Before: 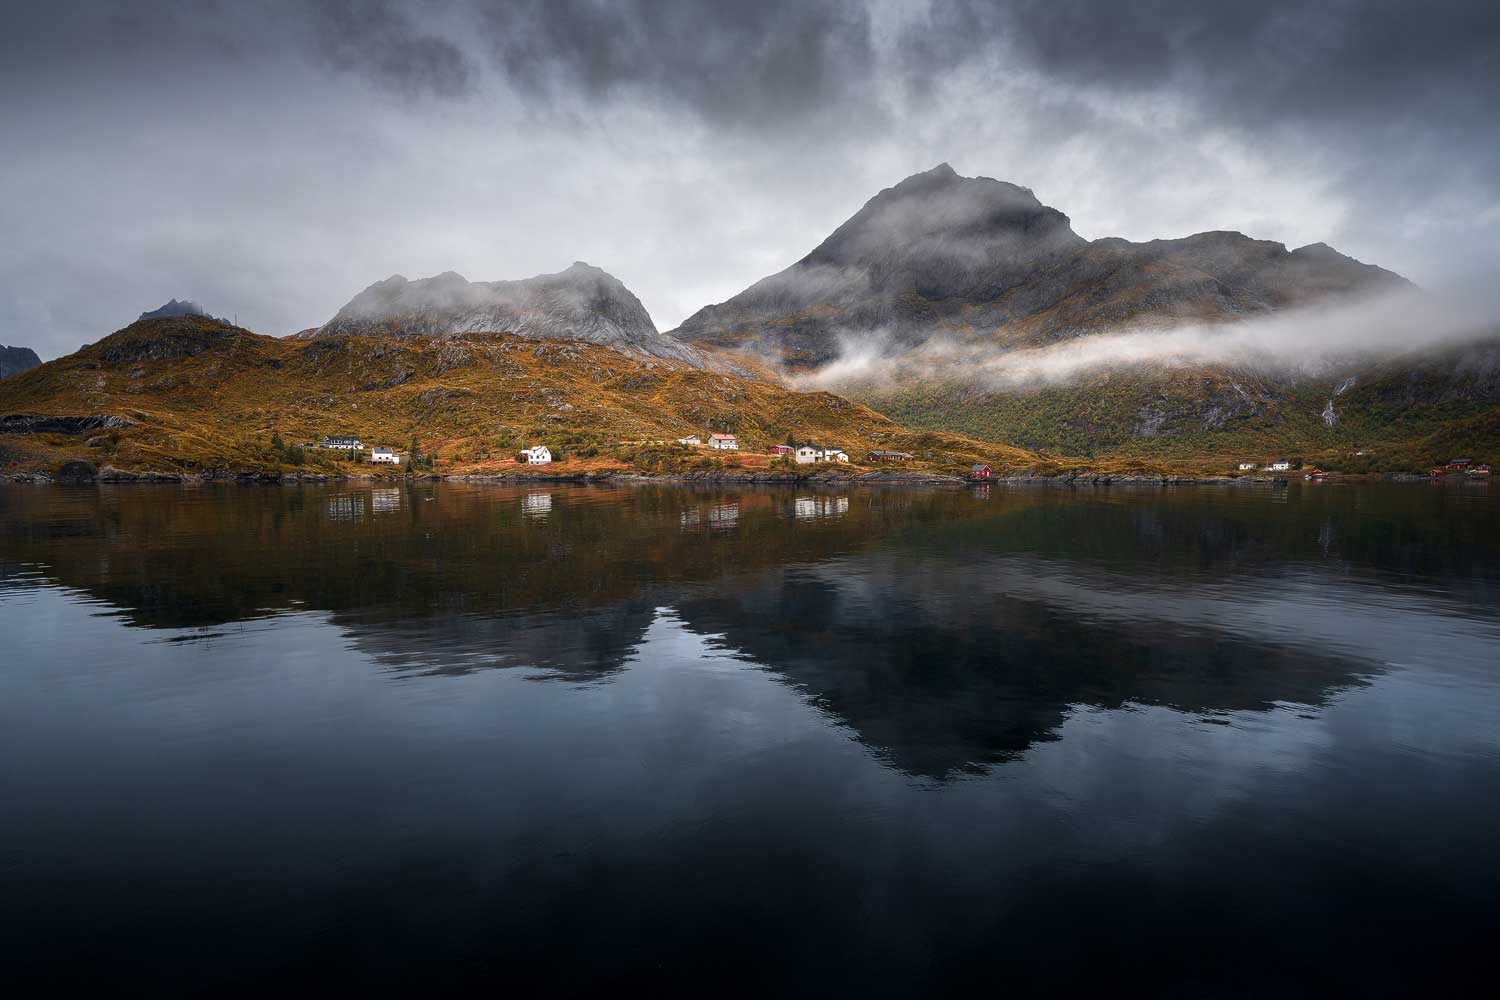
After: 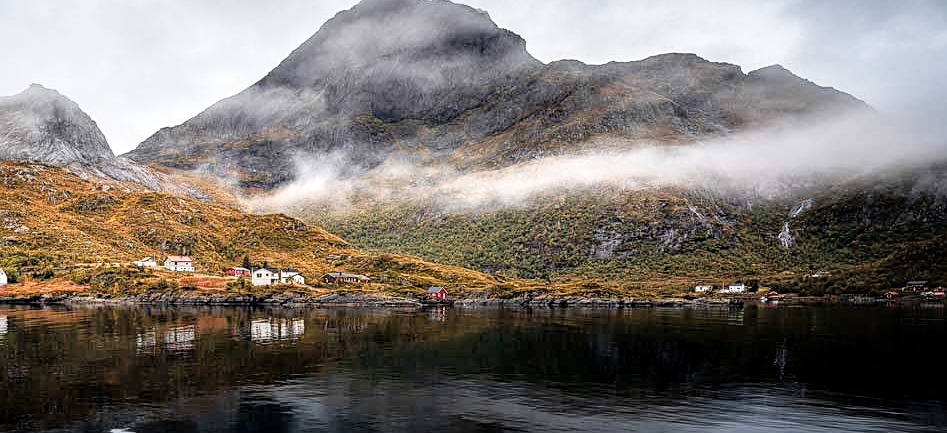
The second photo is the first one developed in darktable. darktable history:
crop: left 36.279%, top 17.847%, right 0.561%, bottom 38.796%
tone equalizer: -8 EV -1.06 EV, -7 EV -1.01 EV, -6 EV -0.889 EV, -5 EV -0.611 EV, -3 EV 0.572 EV, -2 EV 0.841 EV, -1 EV 1.01 EV, +0 EV 1.06 EV
local contrast: on, module defaults
filmic rgb: black relative exposure -8.15 EV, white relative exposure 3.77 EV, hardness 4.44
sharpen: on, module defaults
